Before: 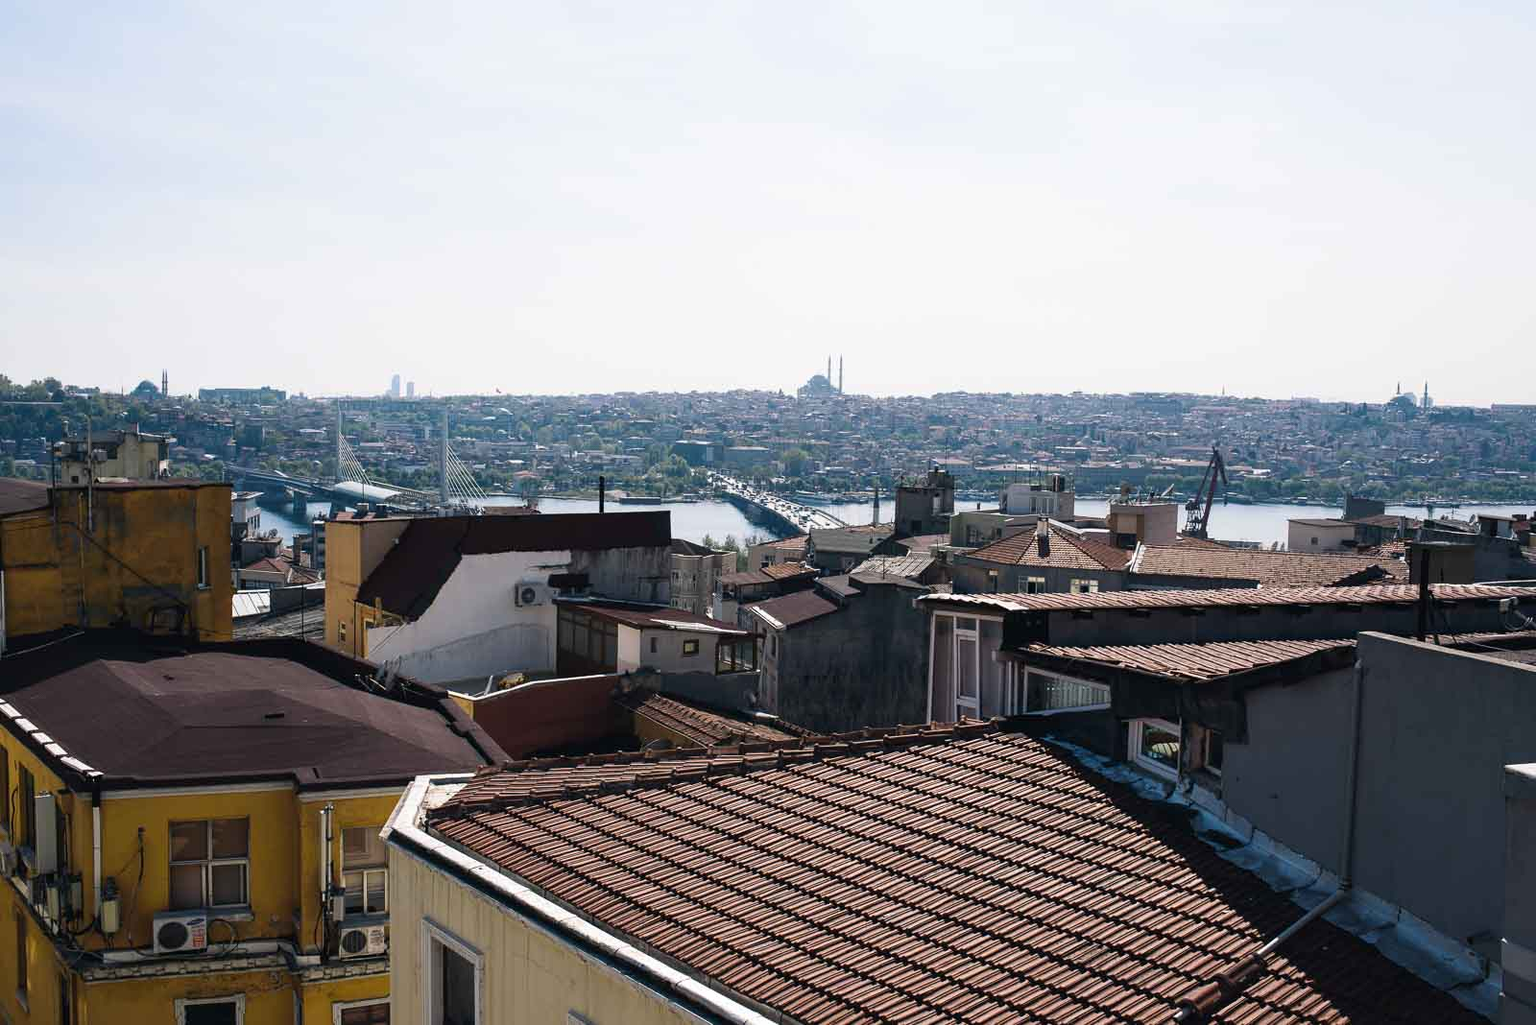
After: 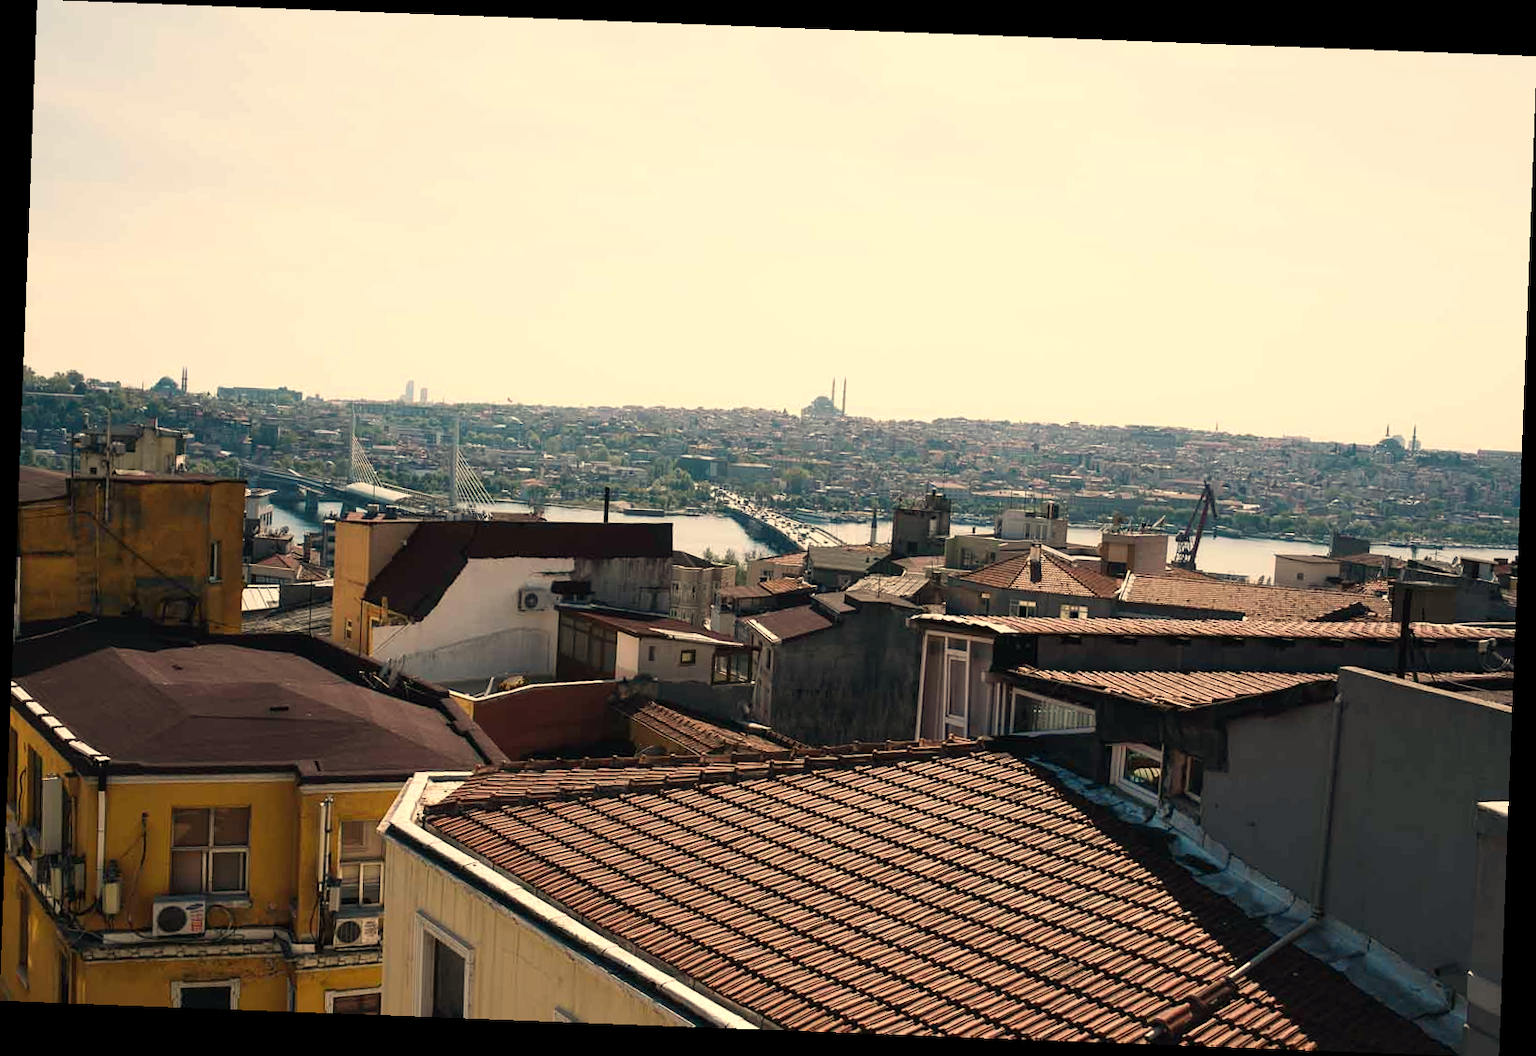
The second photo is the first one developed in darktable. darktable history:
white balance: red 1.123, blue 0.83
rotate and perspective: rotation 2.17°, automatic cropping off
